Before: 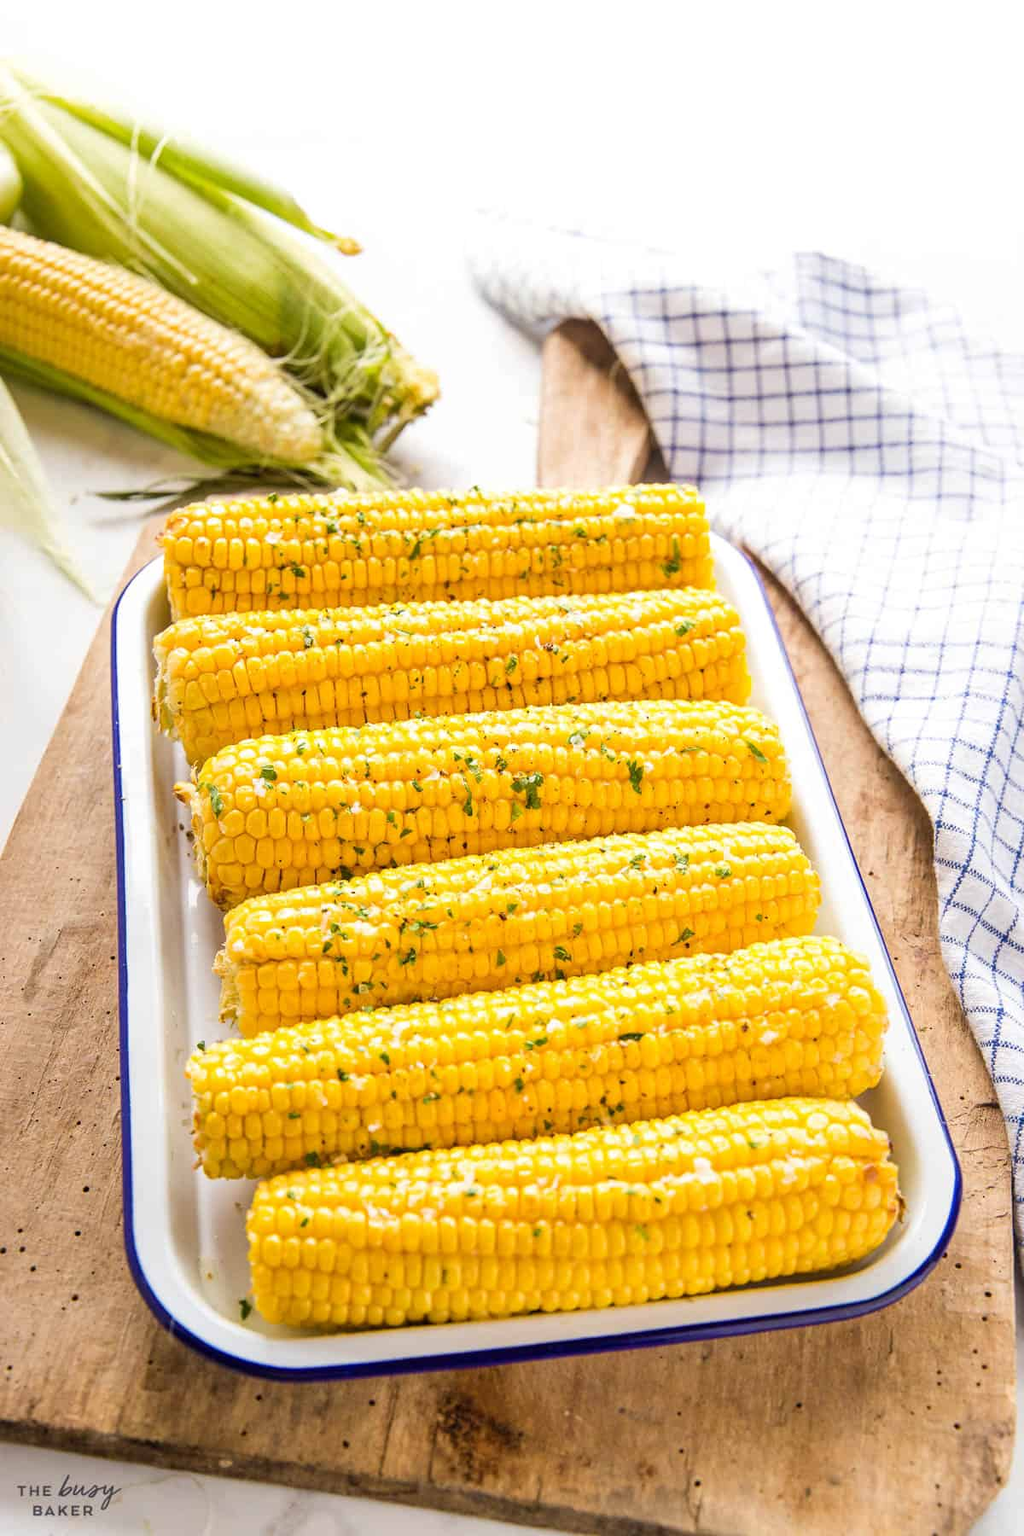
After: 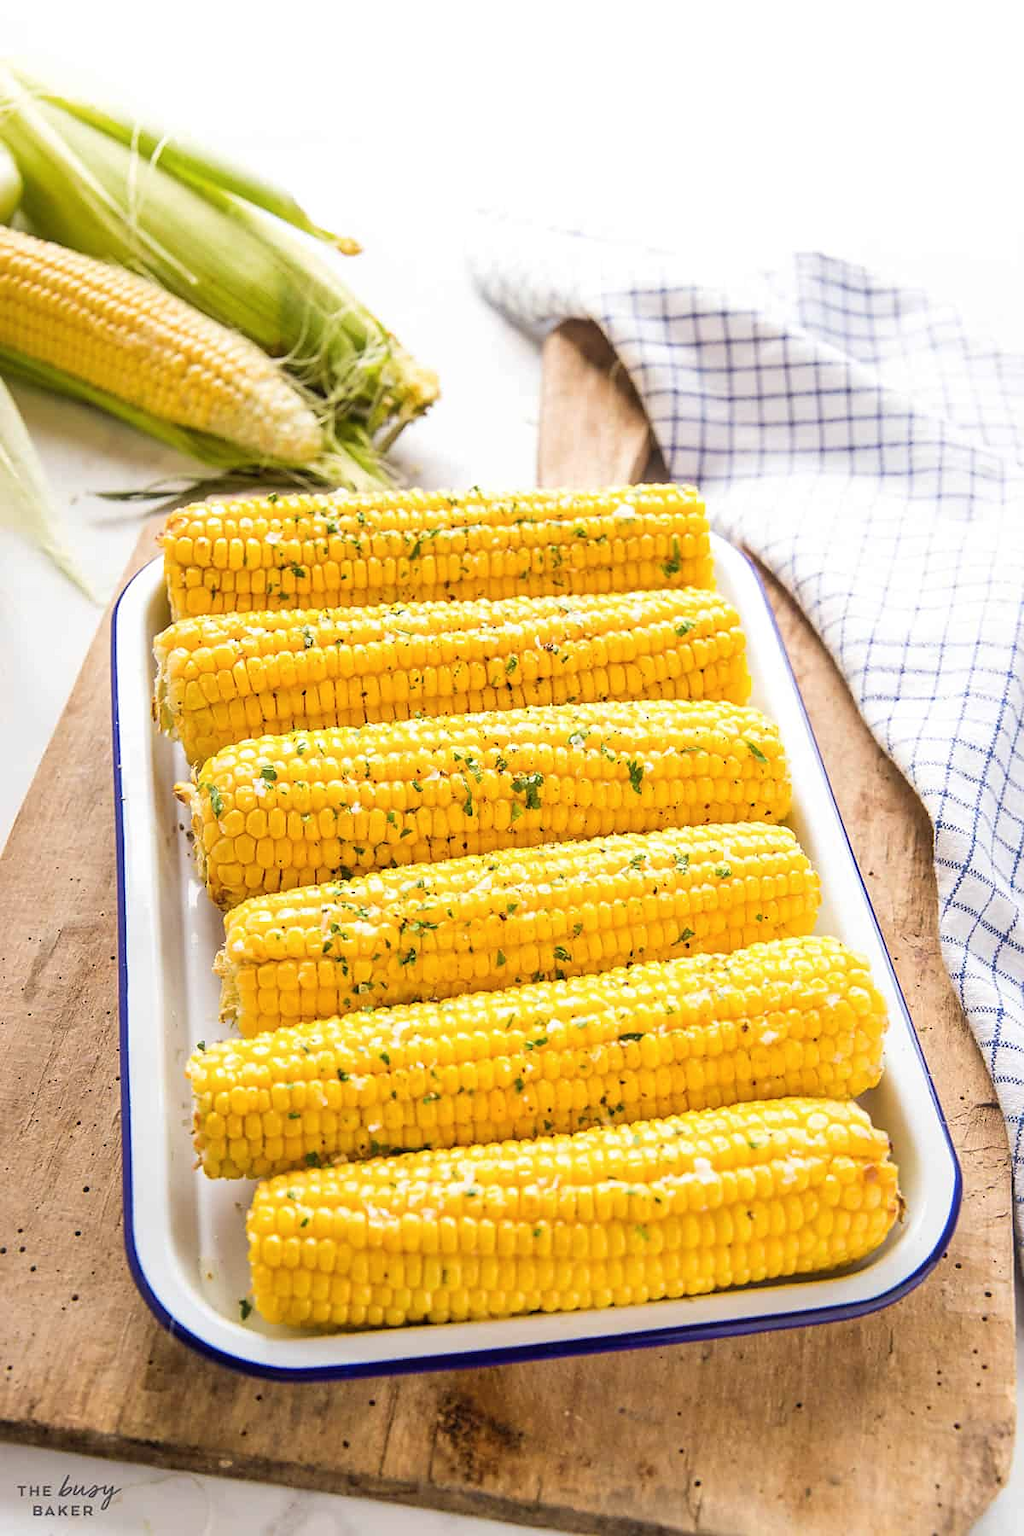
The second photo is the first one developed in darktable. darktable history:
haze removal: strength -0.05
sharpen: radius 1.559, amount 0.373, threshold 1.271
